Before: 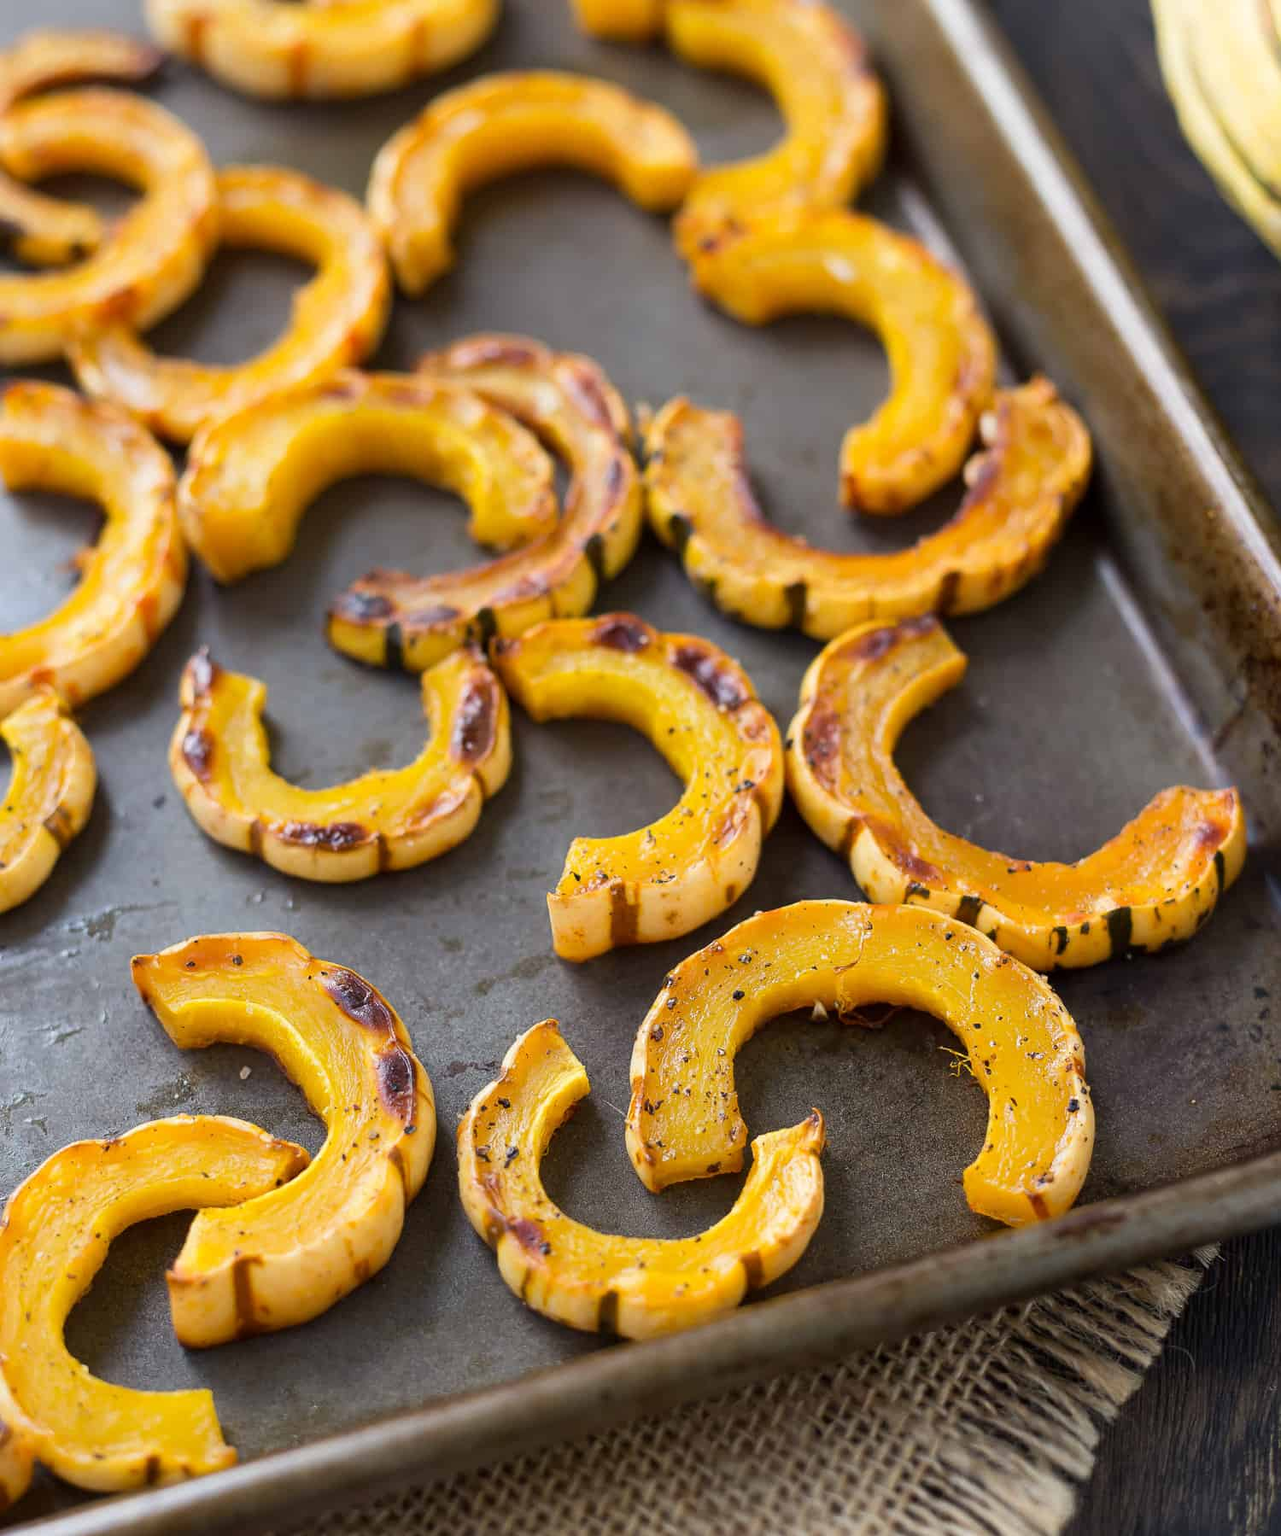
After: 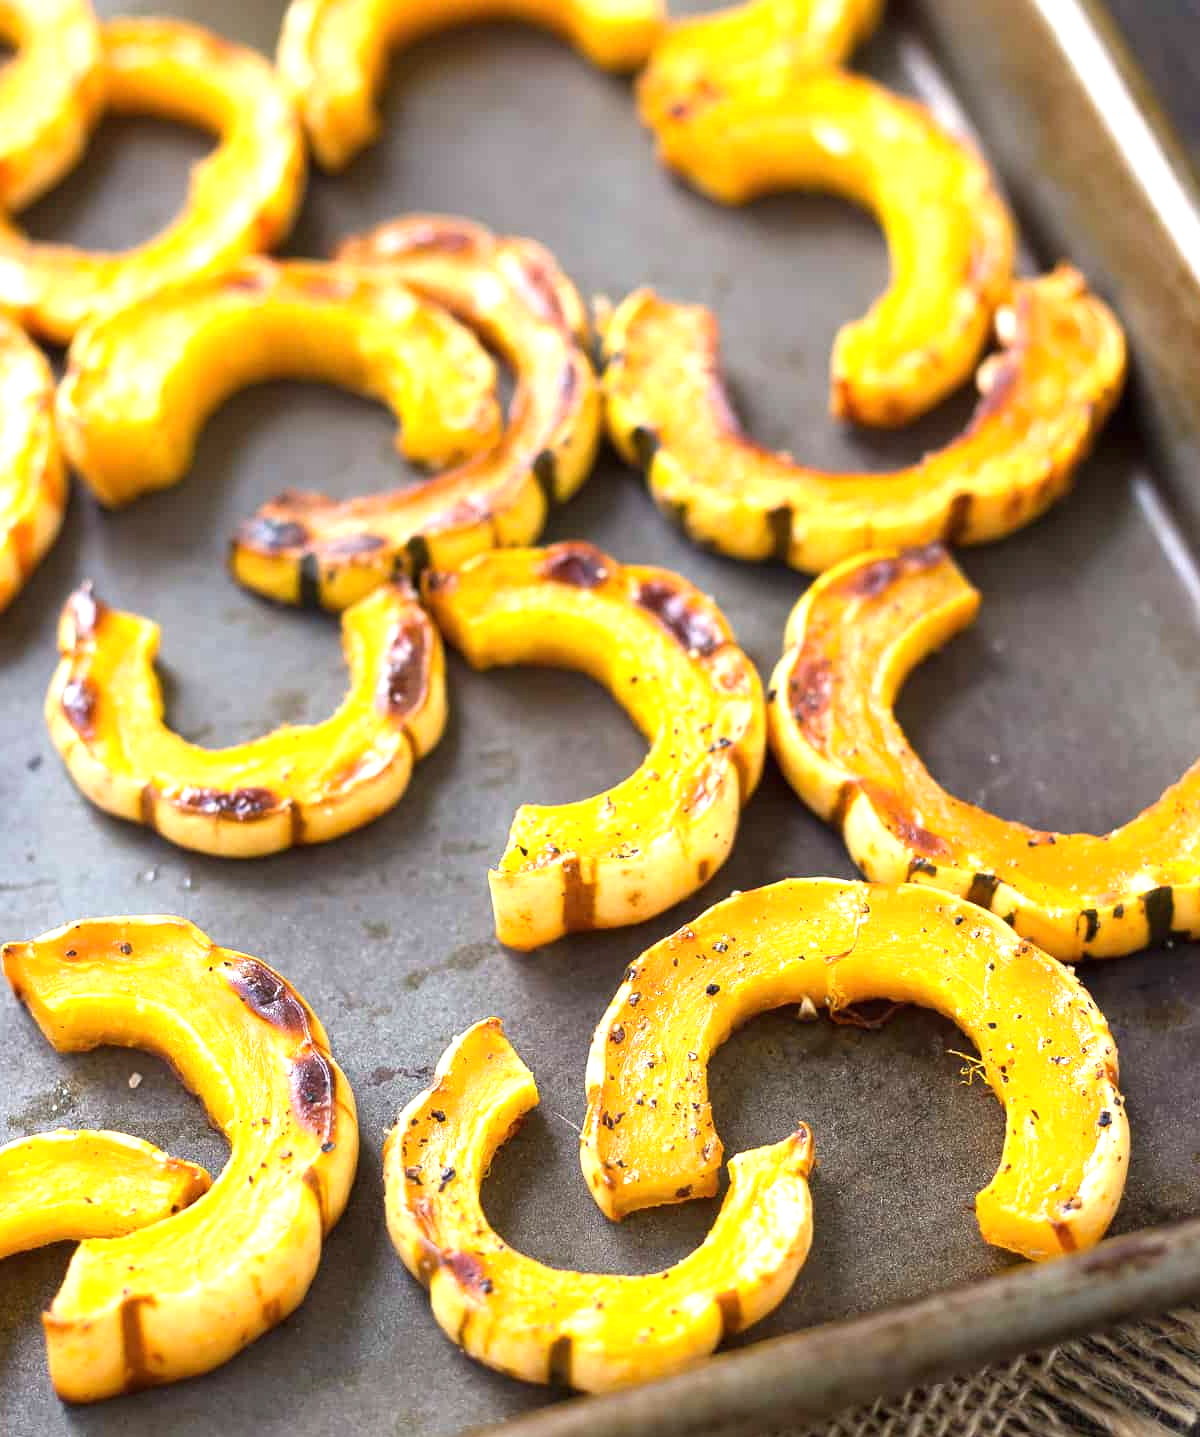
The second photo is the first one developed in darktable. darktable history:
crop and rotate: left 10.155%, top 9.802%, right 9.817%, bottom 10.281%
exposure: black level correction 0, exposure 1 EV, compensate exposure bias true, compensate highlight preservation false
